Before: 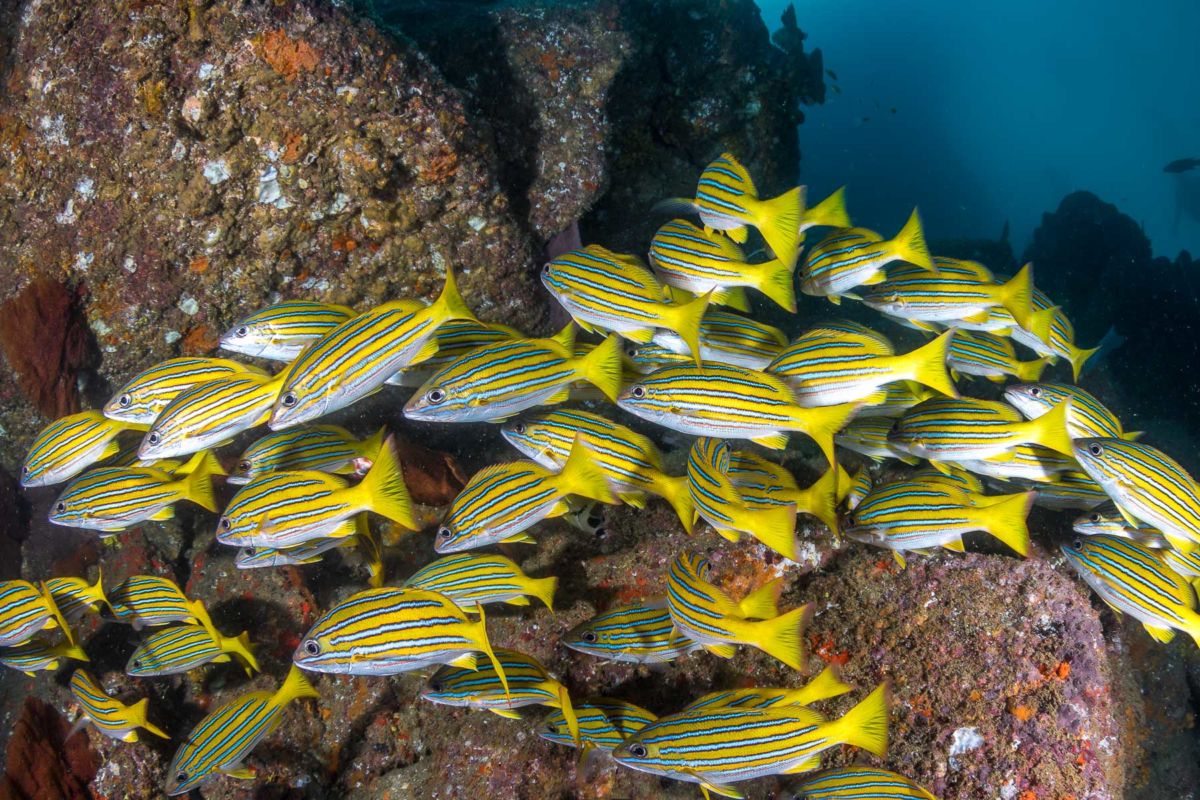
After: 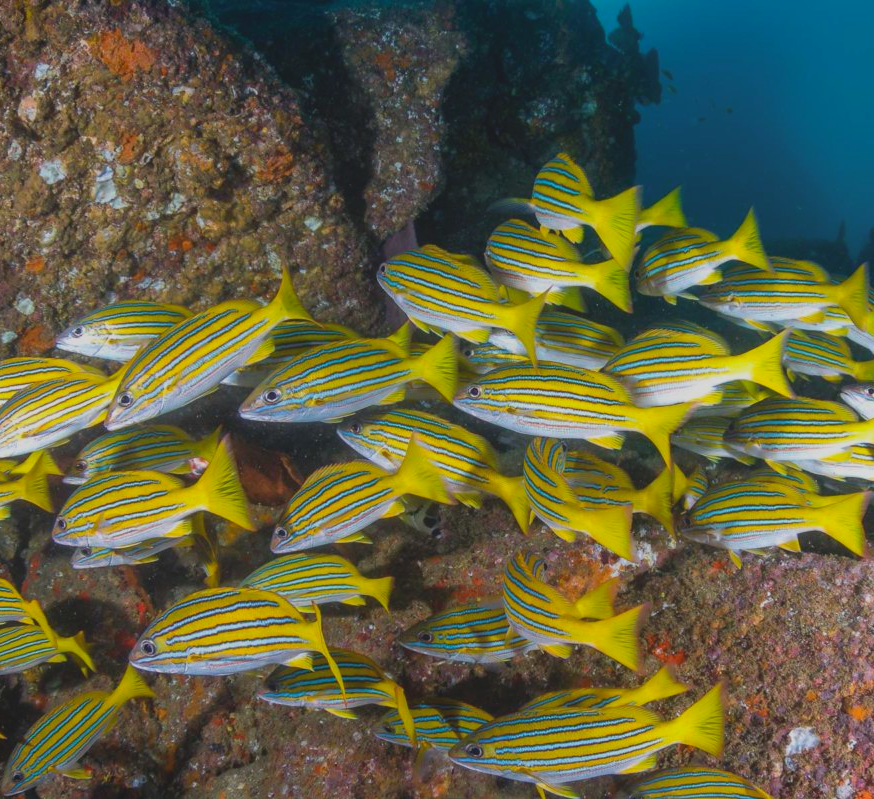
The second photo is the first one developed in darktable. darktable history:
crop: left 13.741%, top 0%, right 13.344%
local contrast: detail 69%
